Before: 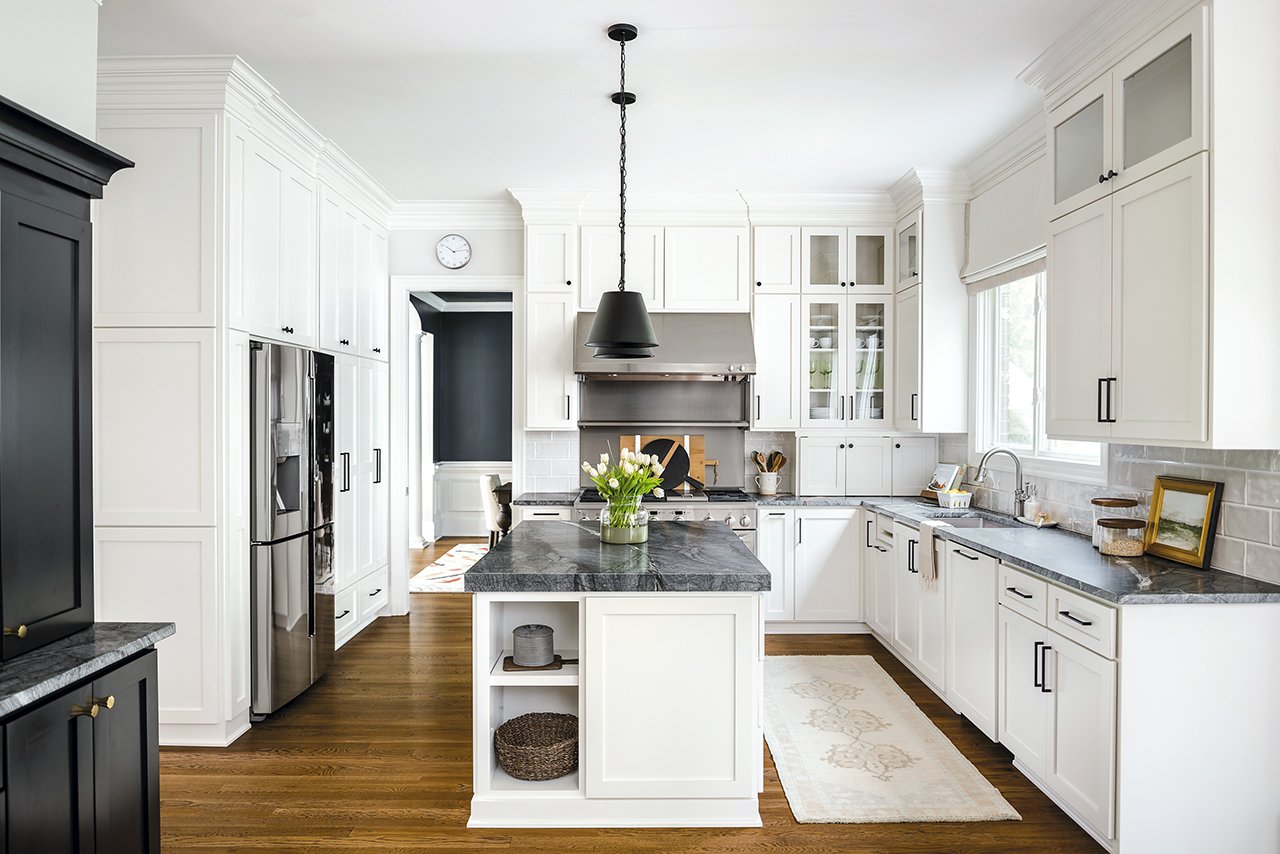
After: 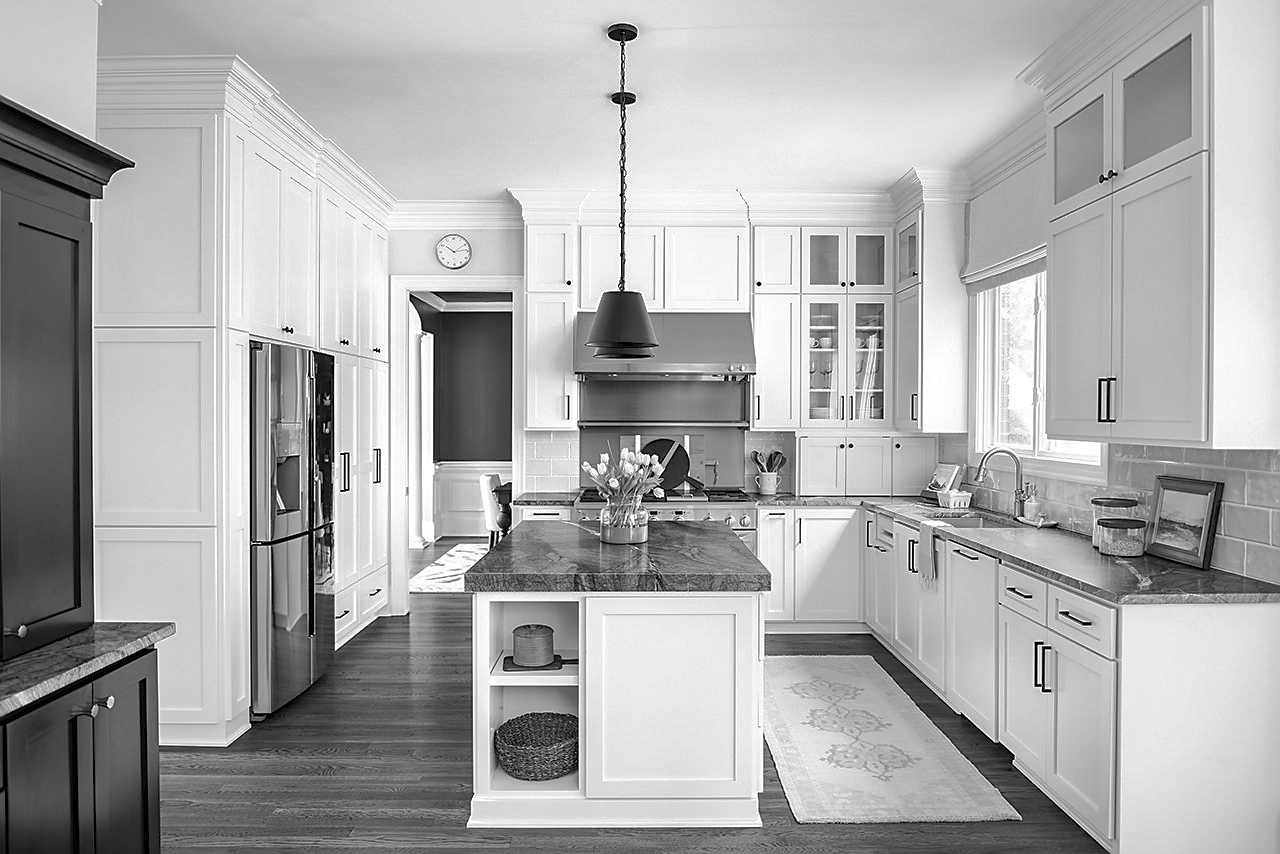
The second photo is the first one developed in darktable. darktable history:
sharpen: radius 1.864, amount 0.398, threshold 1.271
monochrome: on, module defaults
shadows and highlights: on, module defaults
rotate and perspective: automatic cropping off
